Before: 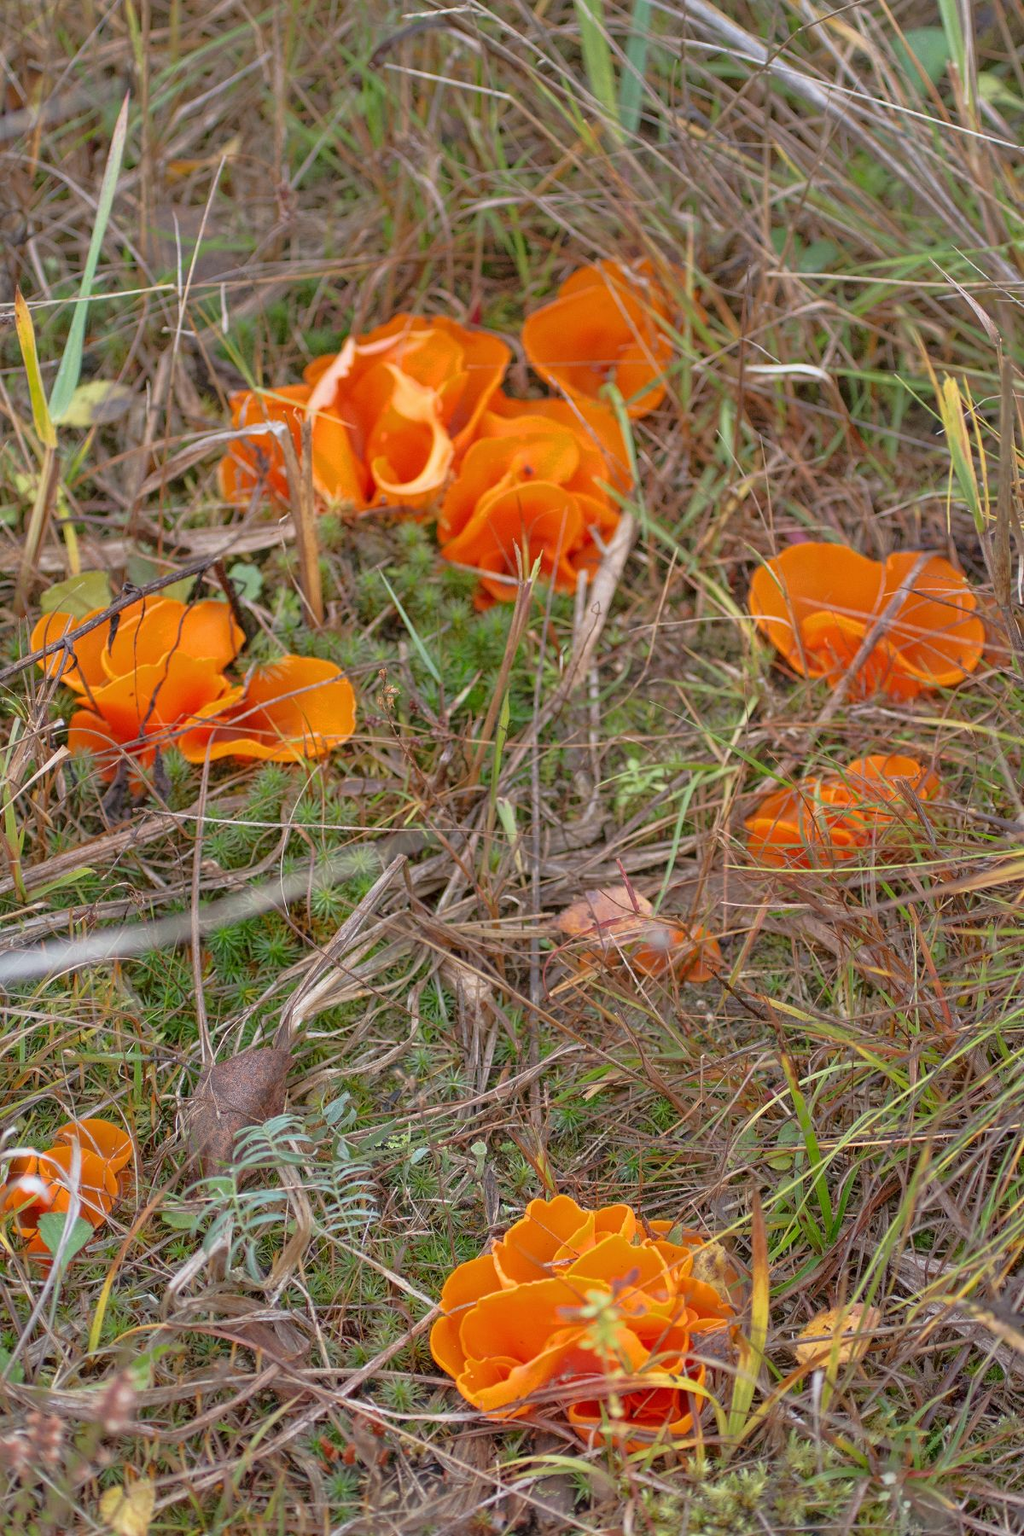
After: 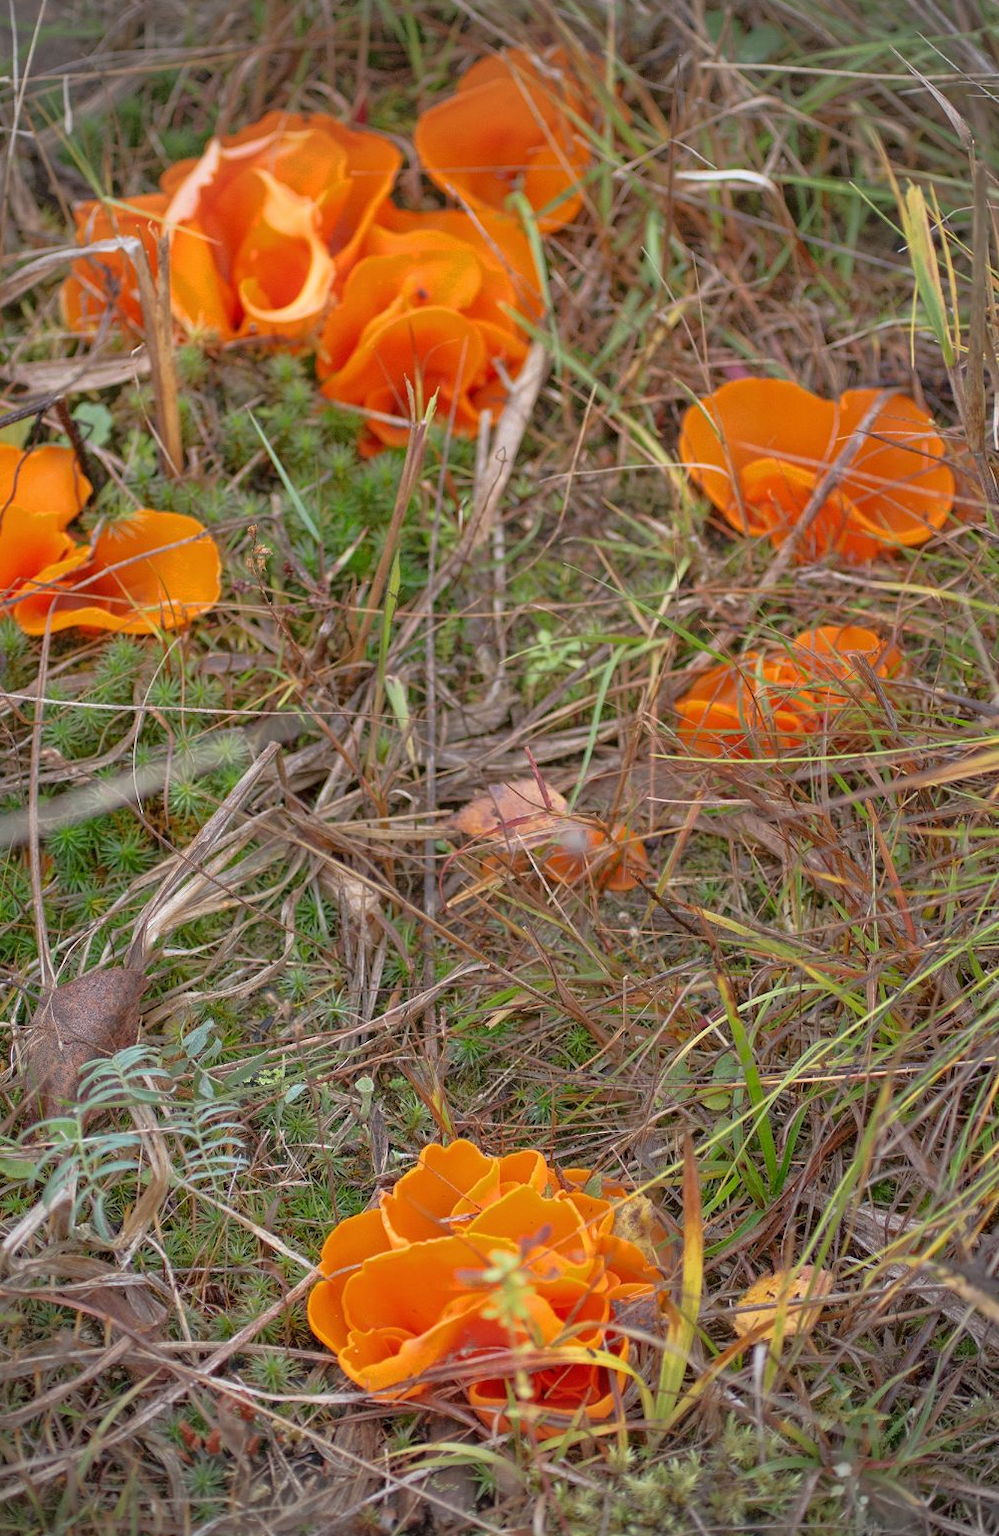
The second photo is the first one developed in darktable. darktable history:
crop: left 16.315%, top 14.246%
vignetting: on, module defaults
bloom: size 5%, threshold 95%, strength 15%
